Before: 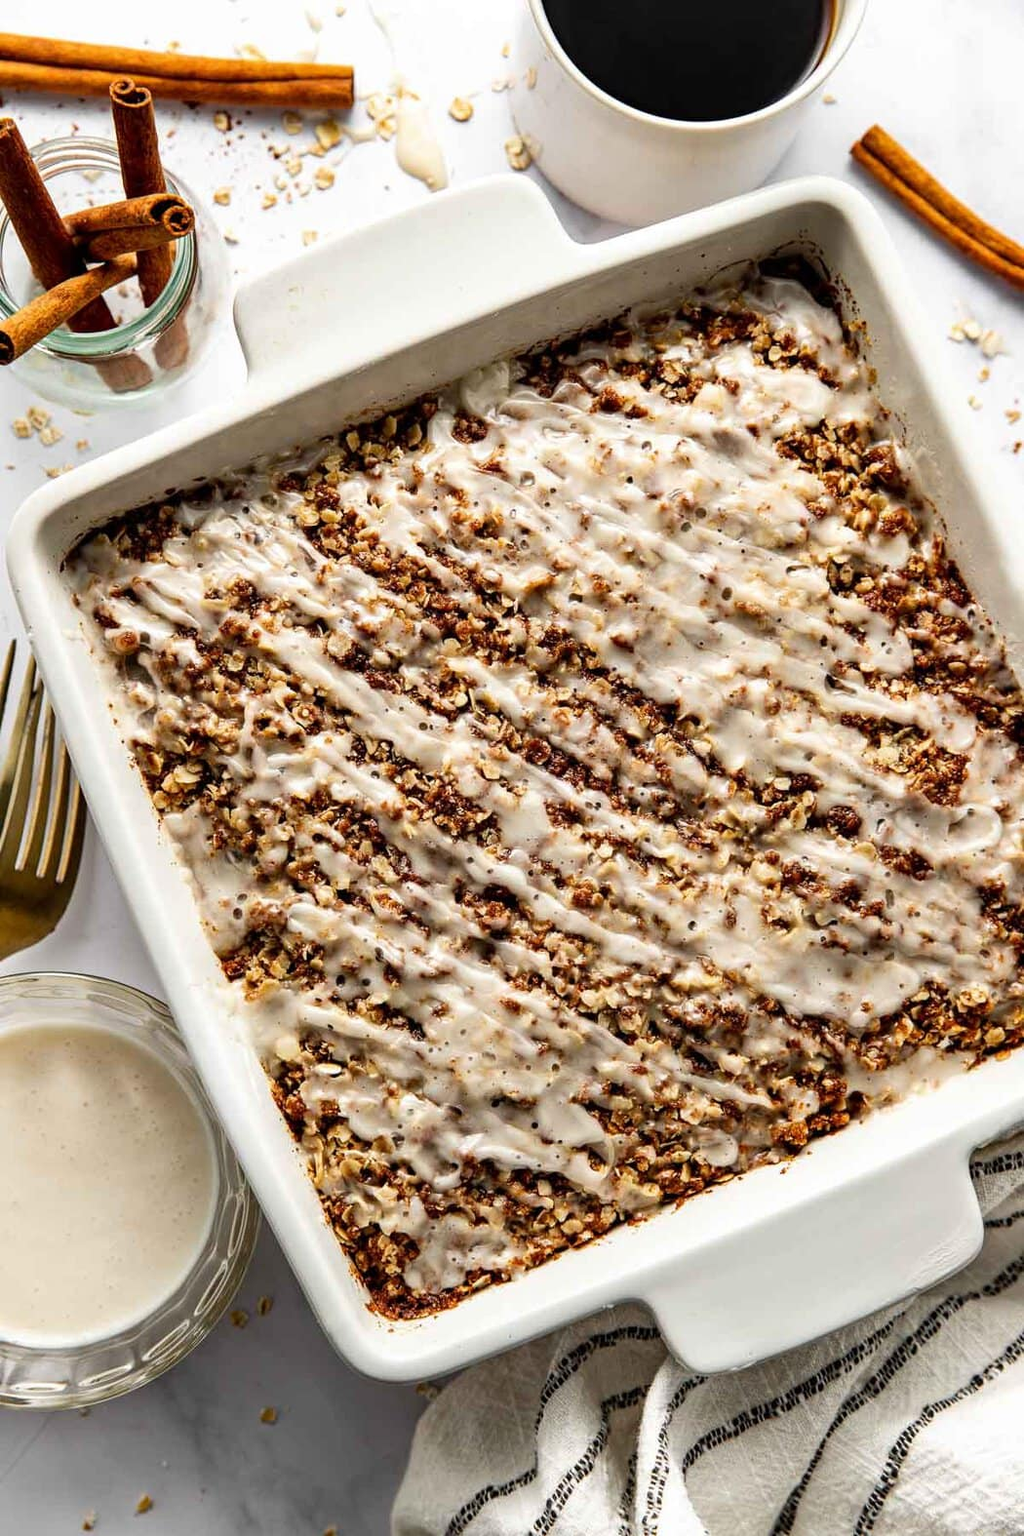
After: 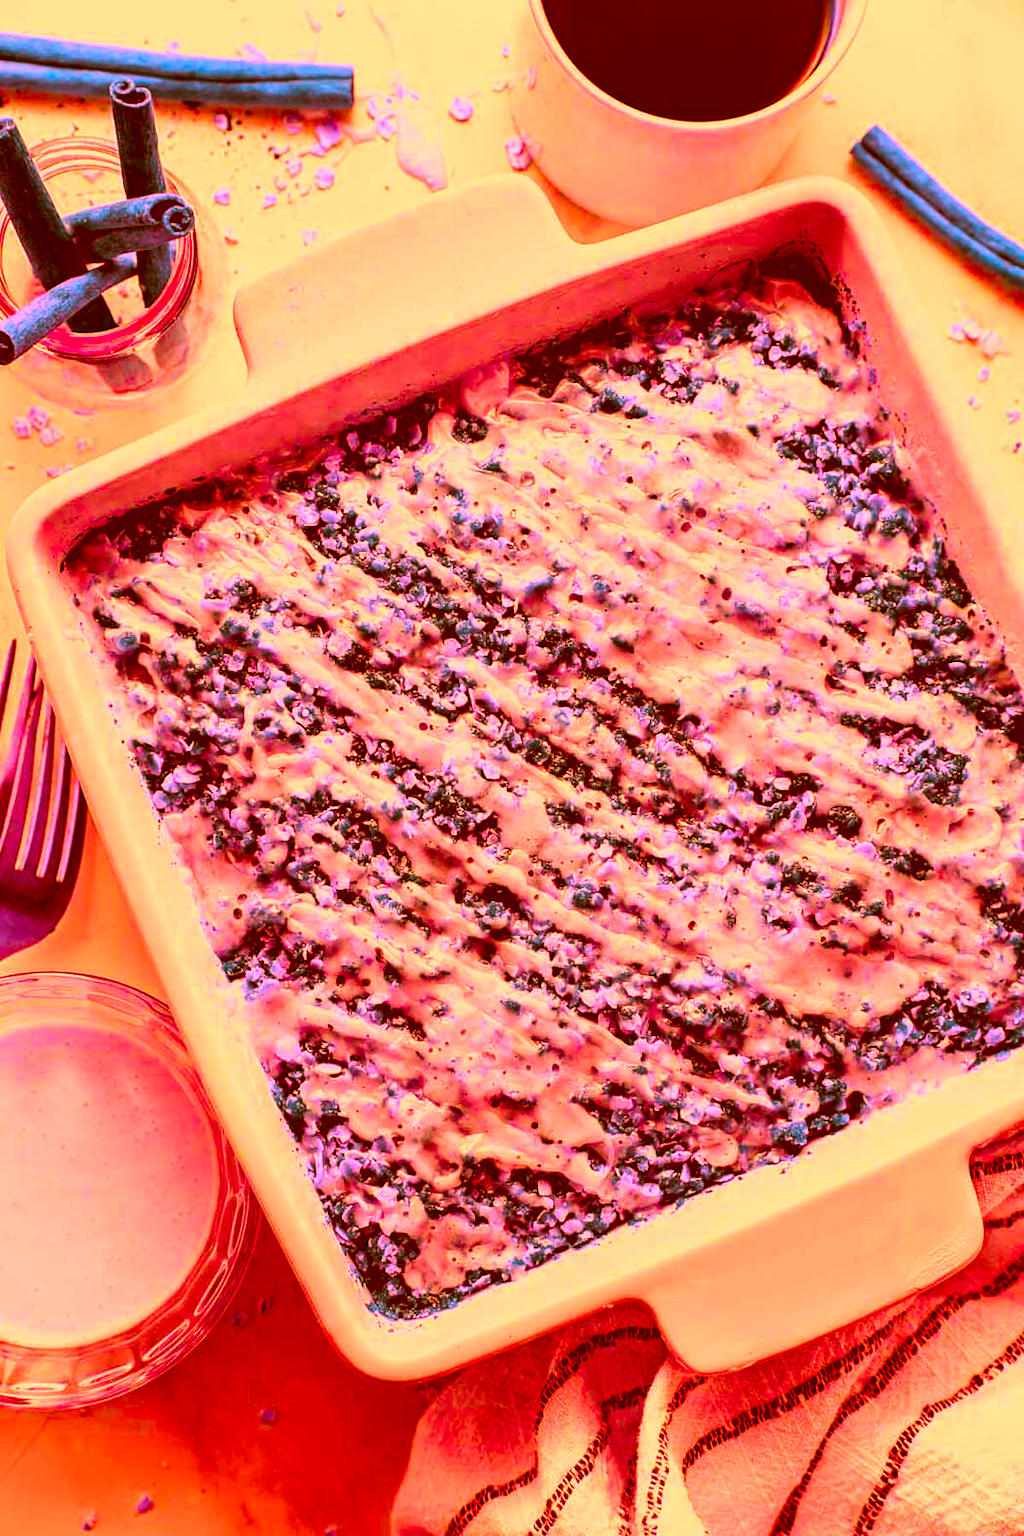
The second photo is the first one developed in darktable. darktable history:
color zones: curves: ch0 [(0, 0.559) (0.153, 0.551) (0.229, 0.5) (0.429, 0.5) (0.571, 0.5) (0.714, 0.5) (0.857, 0.5) (1, 0.559)]; ch1 [(0, 0.417) (0.112, 0.336) (0.213, 0.26) (0.429, 0.34) (0.571, 0.35) (0.683, 0.331) (0.857, 0.344) (1, 0.417)]
color correction: highlights a* -39.09, highlights b* -39.33, shadows a* -39.42, shadows b* -39.22, saturation -2.99
